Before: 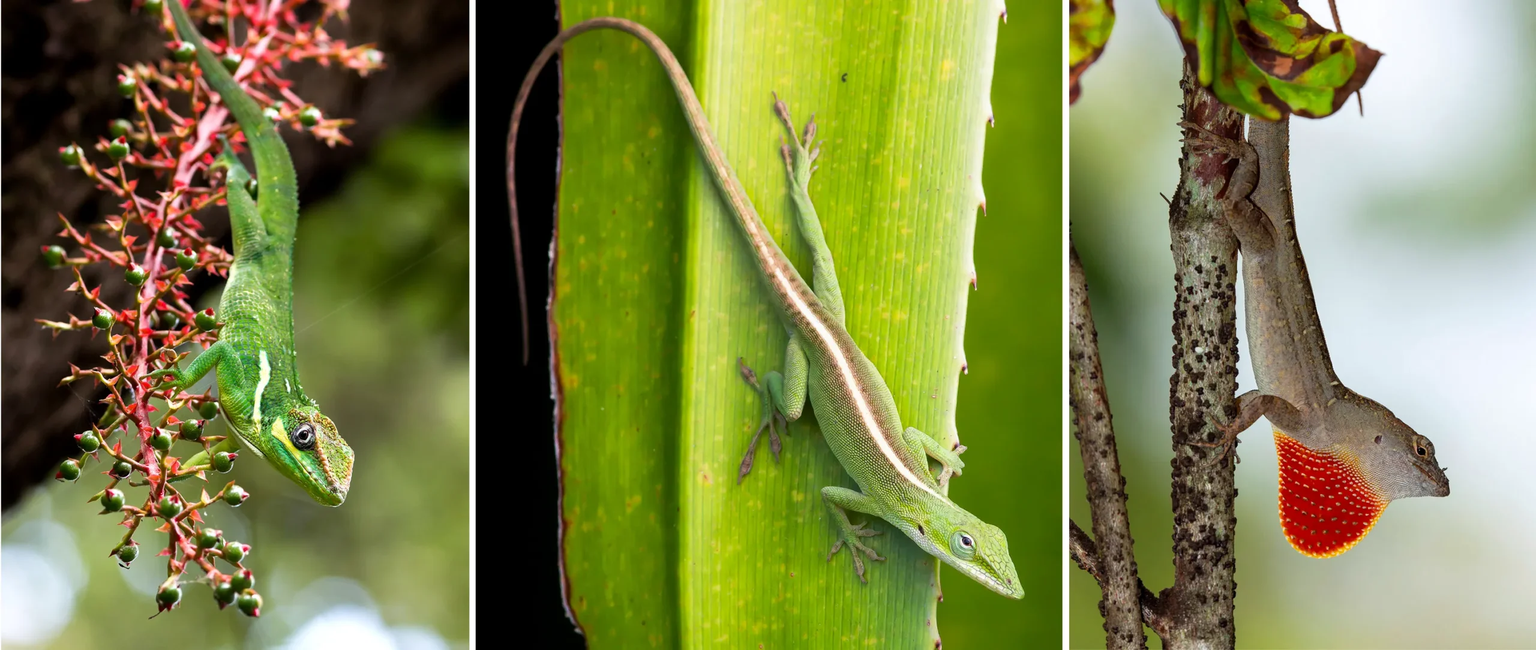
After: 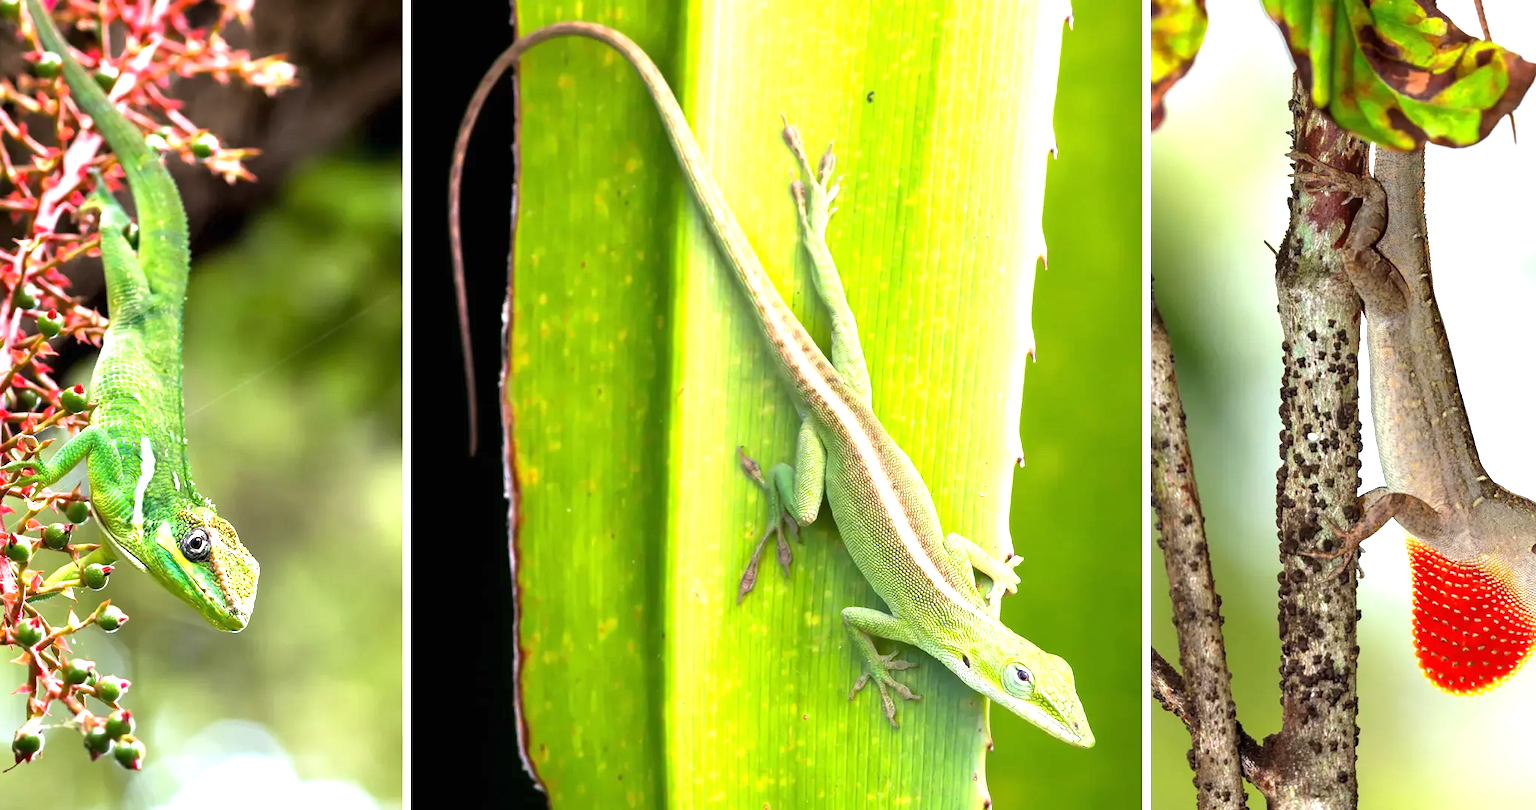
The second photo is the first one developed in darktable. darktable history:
exposure: black level correction 0, exposure 1.181 EV, compensate highlight preservation false
crop and rotate: left 9.536%, right 10.25%
